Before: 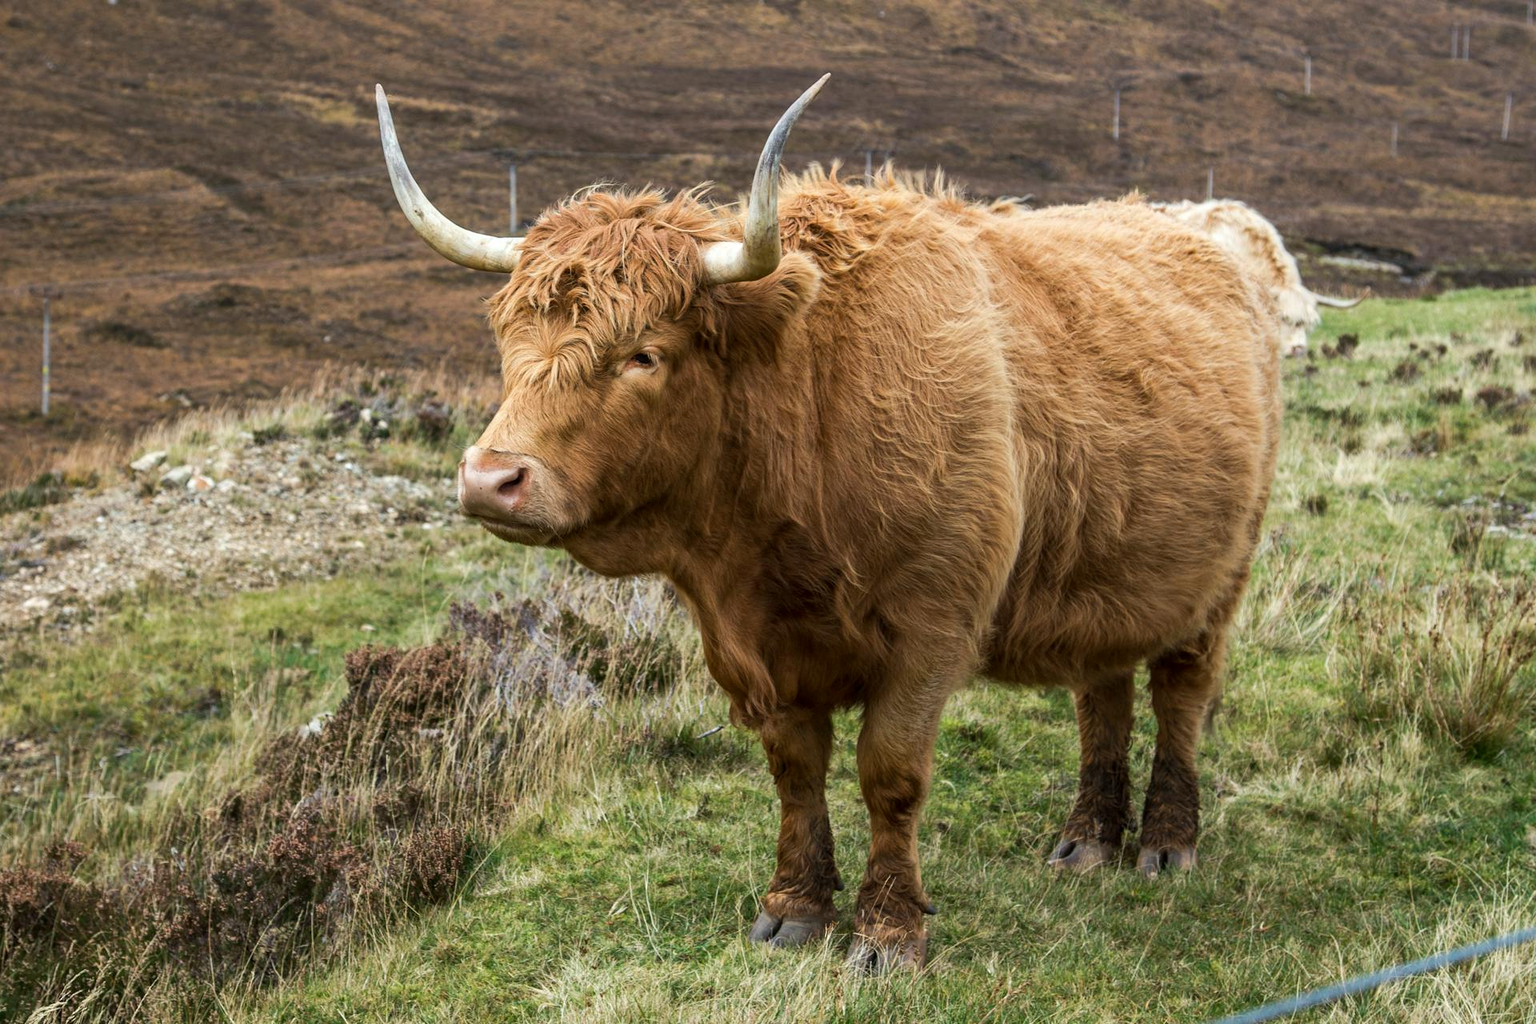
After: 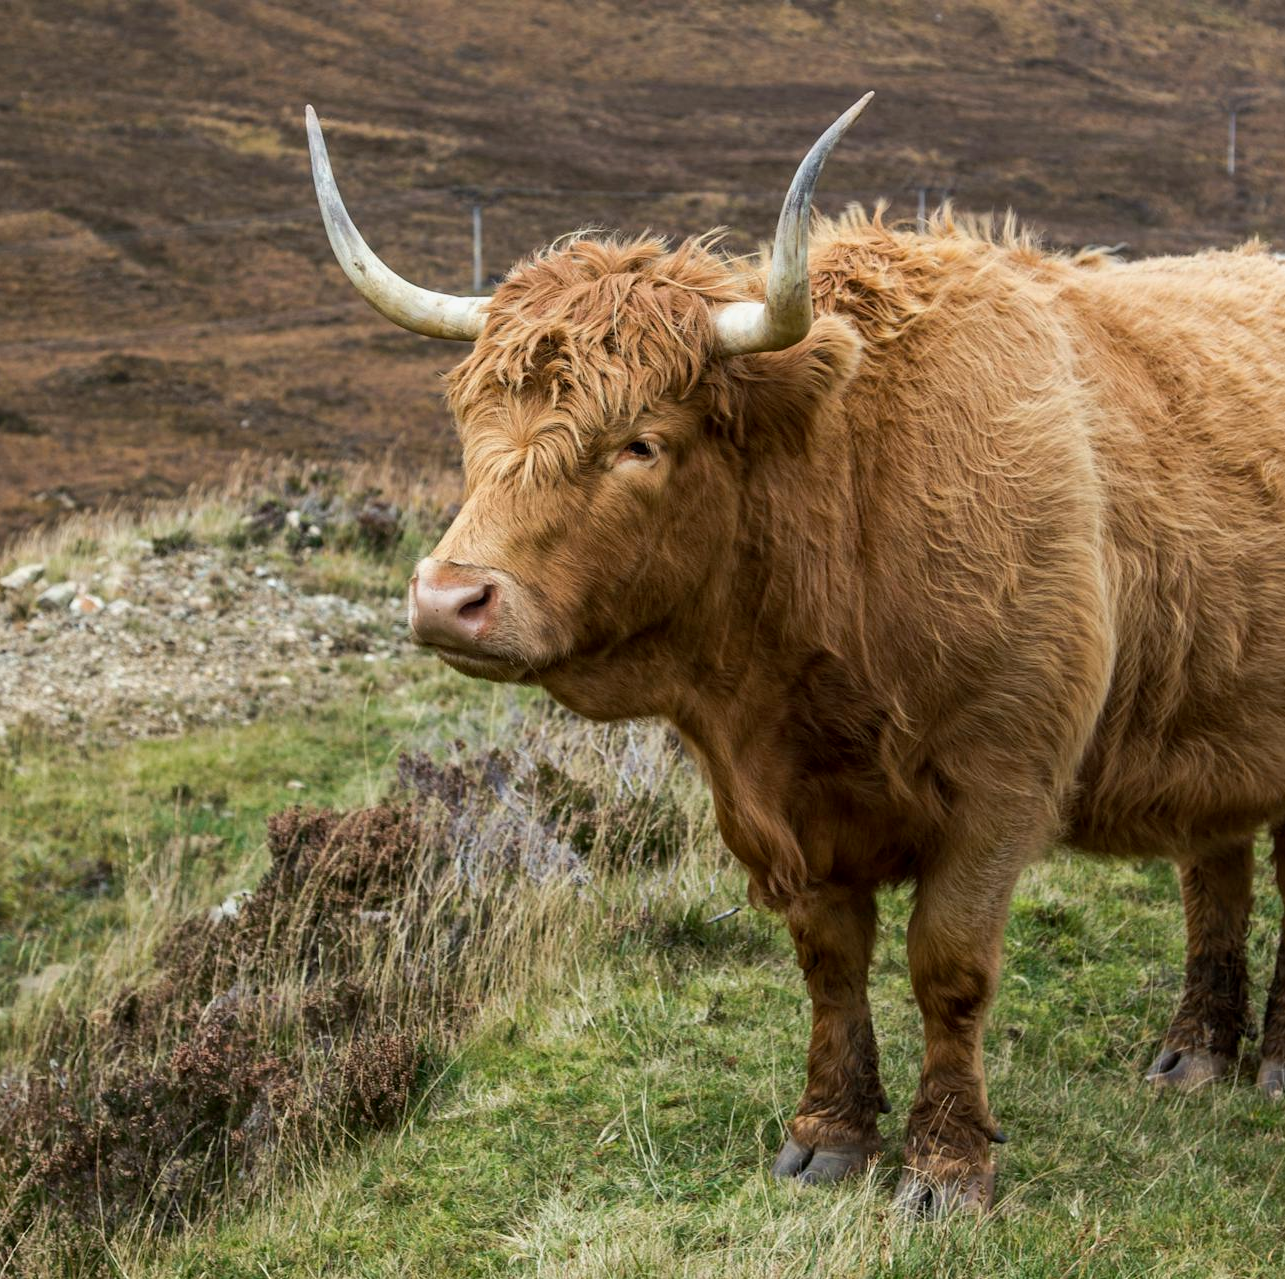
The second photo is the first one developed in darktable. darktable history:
exposure: black level correction 0.002, exposure -0.1 EV, compensate highlight preservation false
crop and rotate: left 8.584%, right 24.475%
